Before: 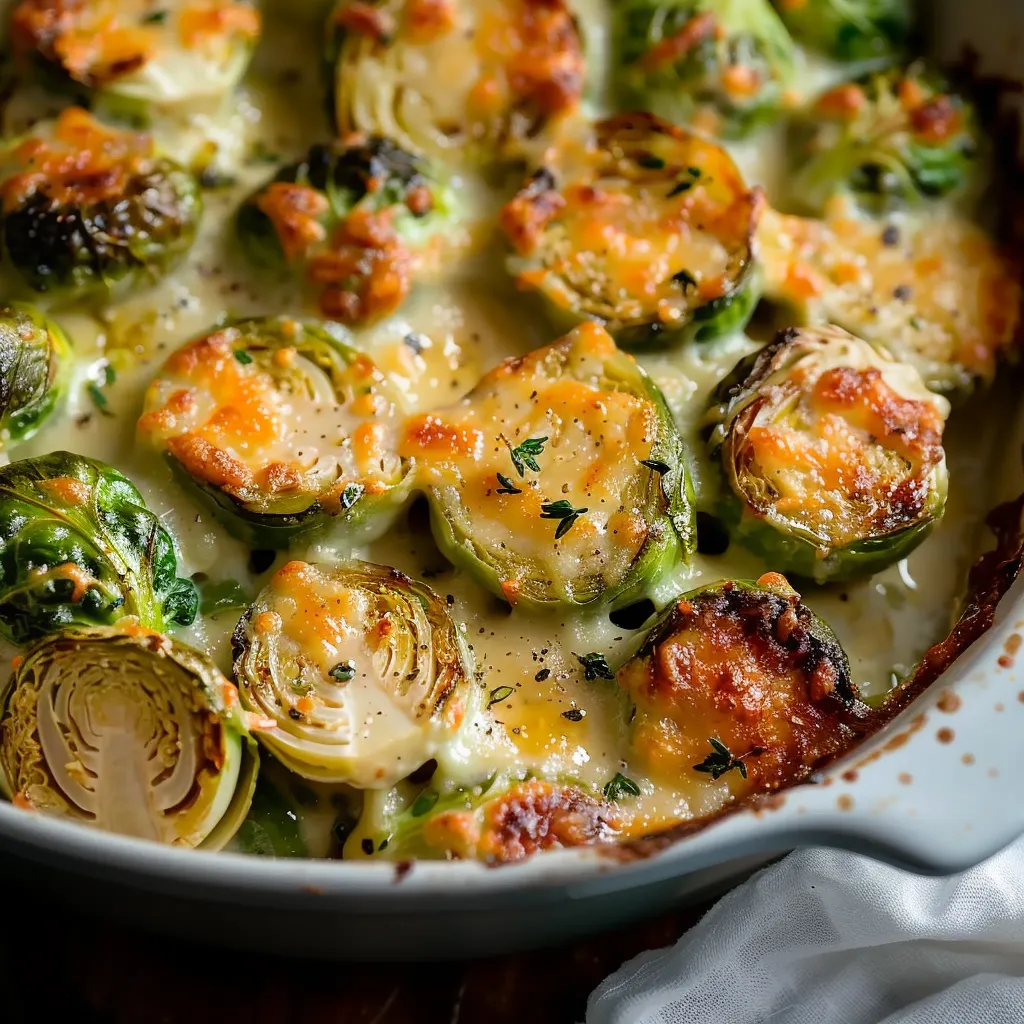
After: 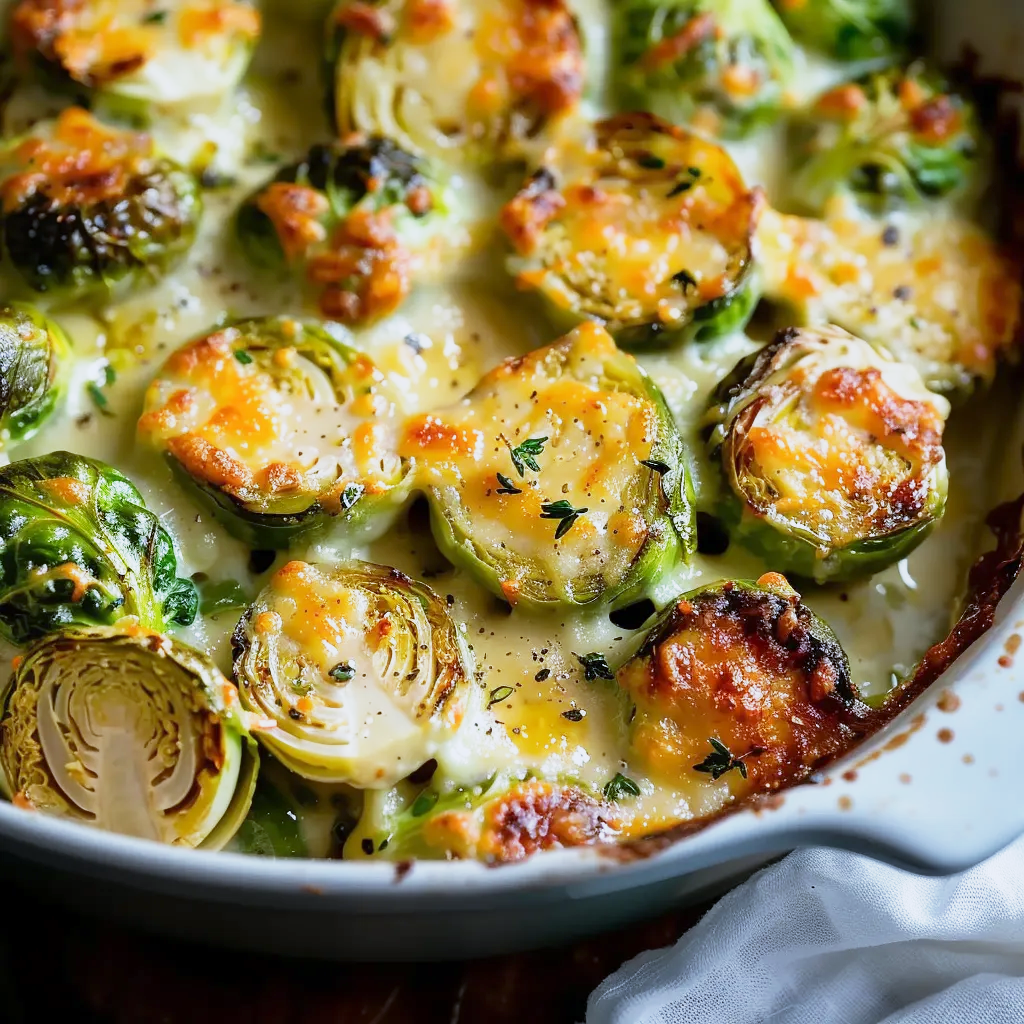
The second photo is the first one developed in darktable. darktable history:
base curve: curves: ch0 [(0, 0) (0.088, 0.125) (0.176, 0.251) (0.354, 0.501) (0.613, 0.749) (1, 0.877)], preserve colors none
white balance: red 0.926, green 1.003, blue 1.133
